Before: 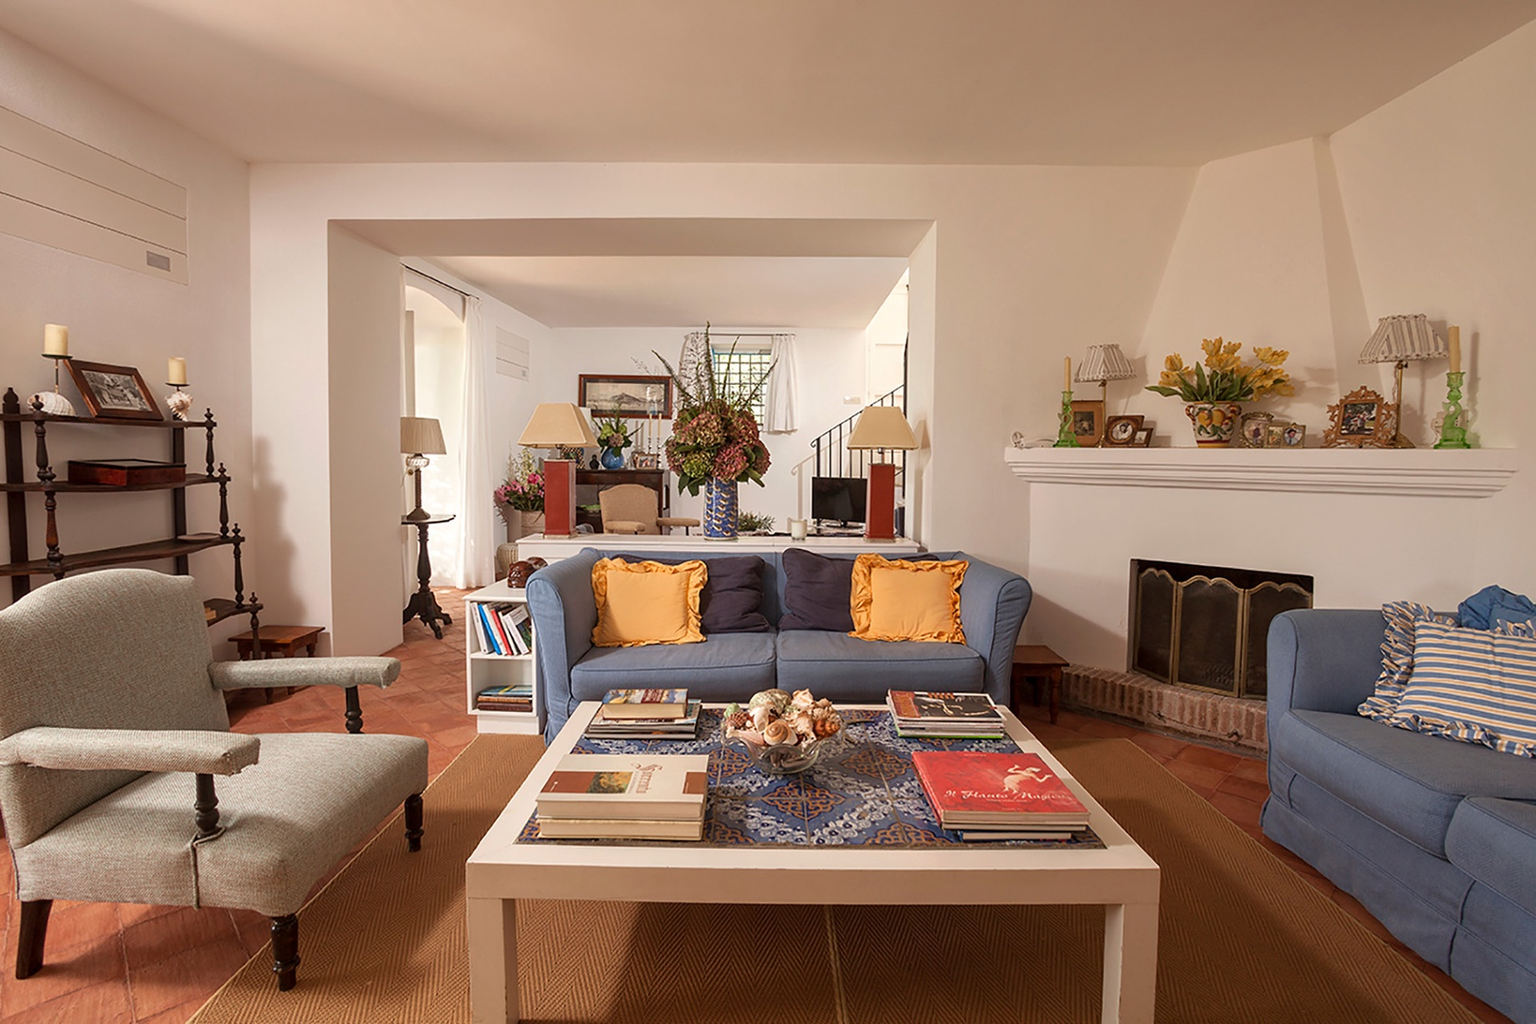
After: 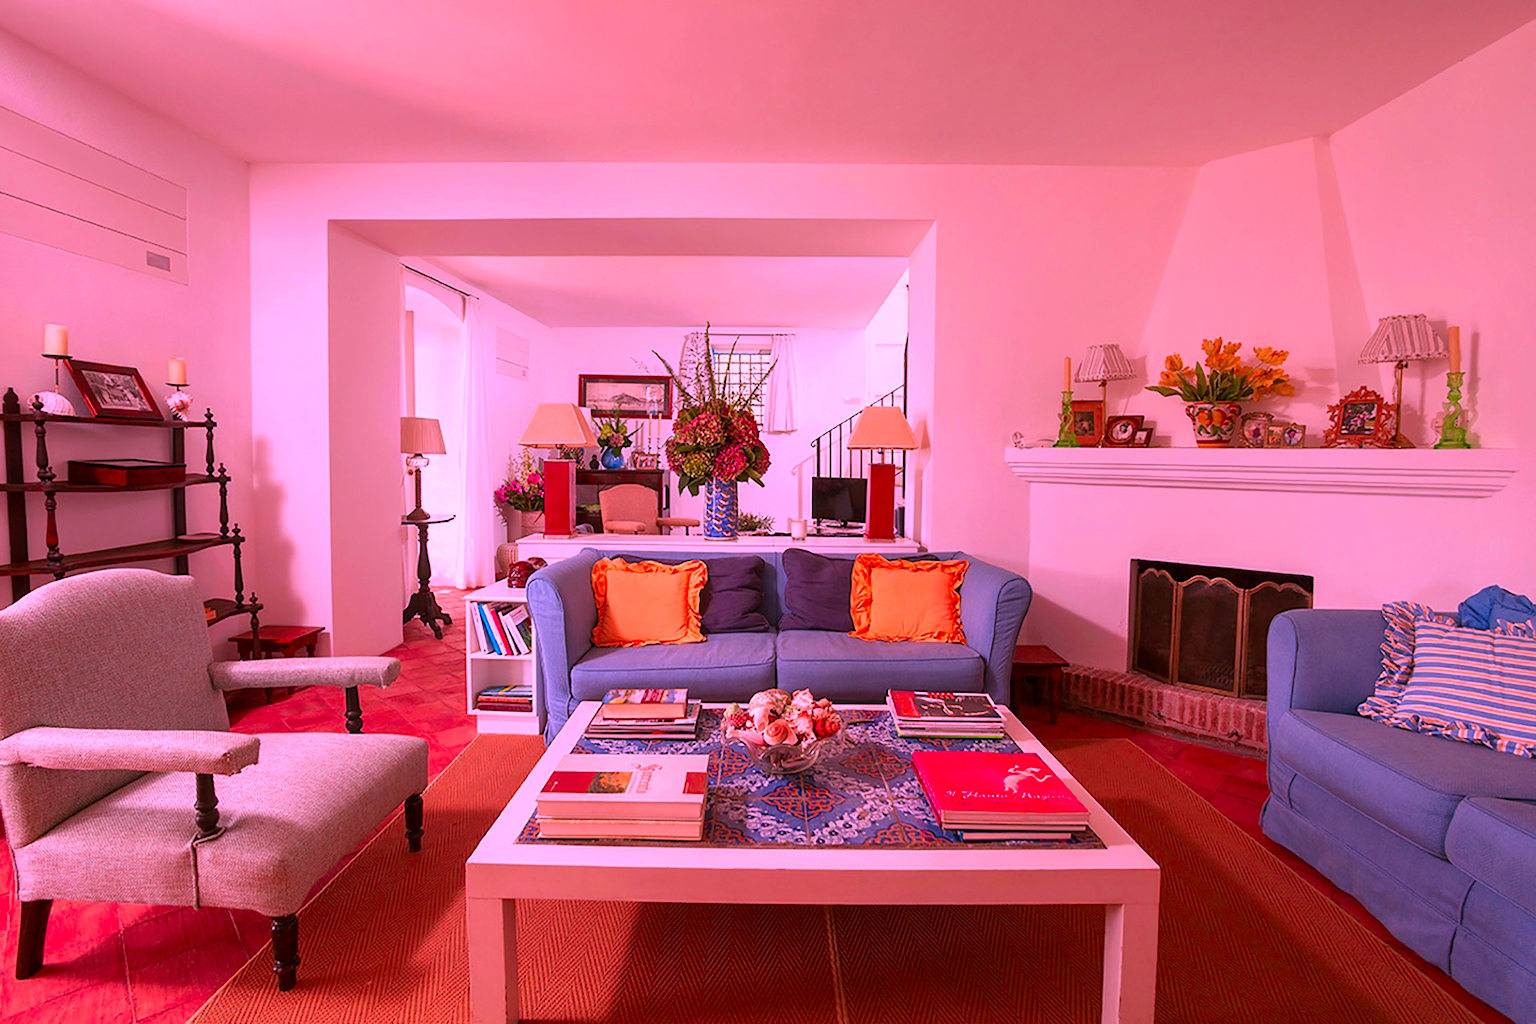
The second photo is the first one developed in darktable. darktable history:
white balance: red 1.066, blue 1.119
color correction: highlights a* 19.5, highlights b* -11.53, saturation 1.69
